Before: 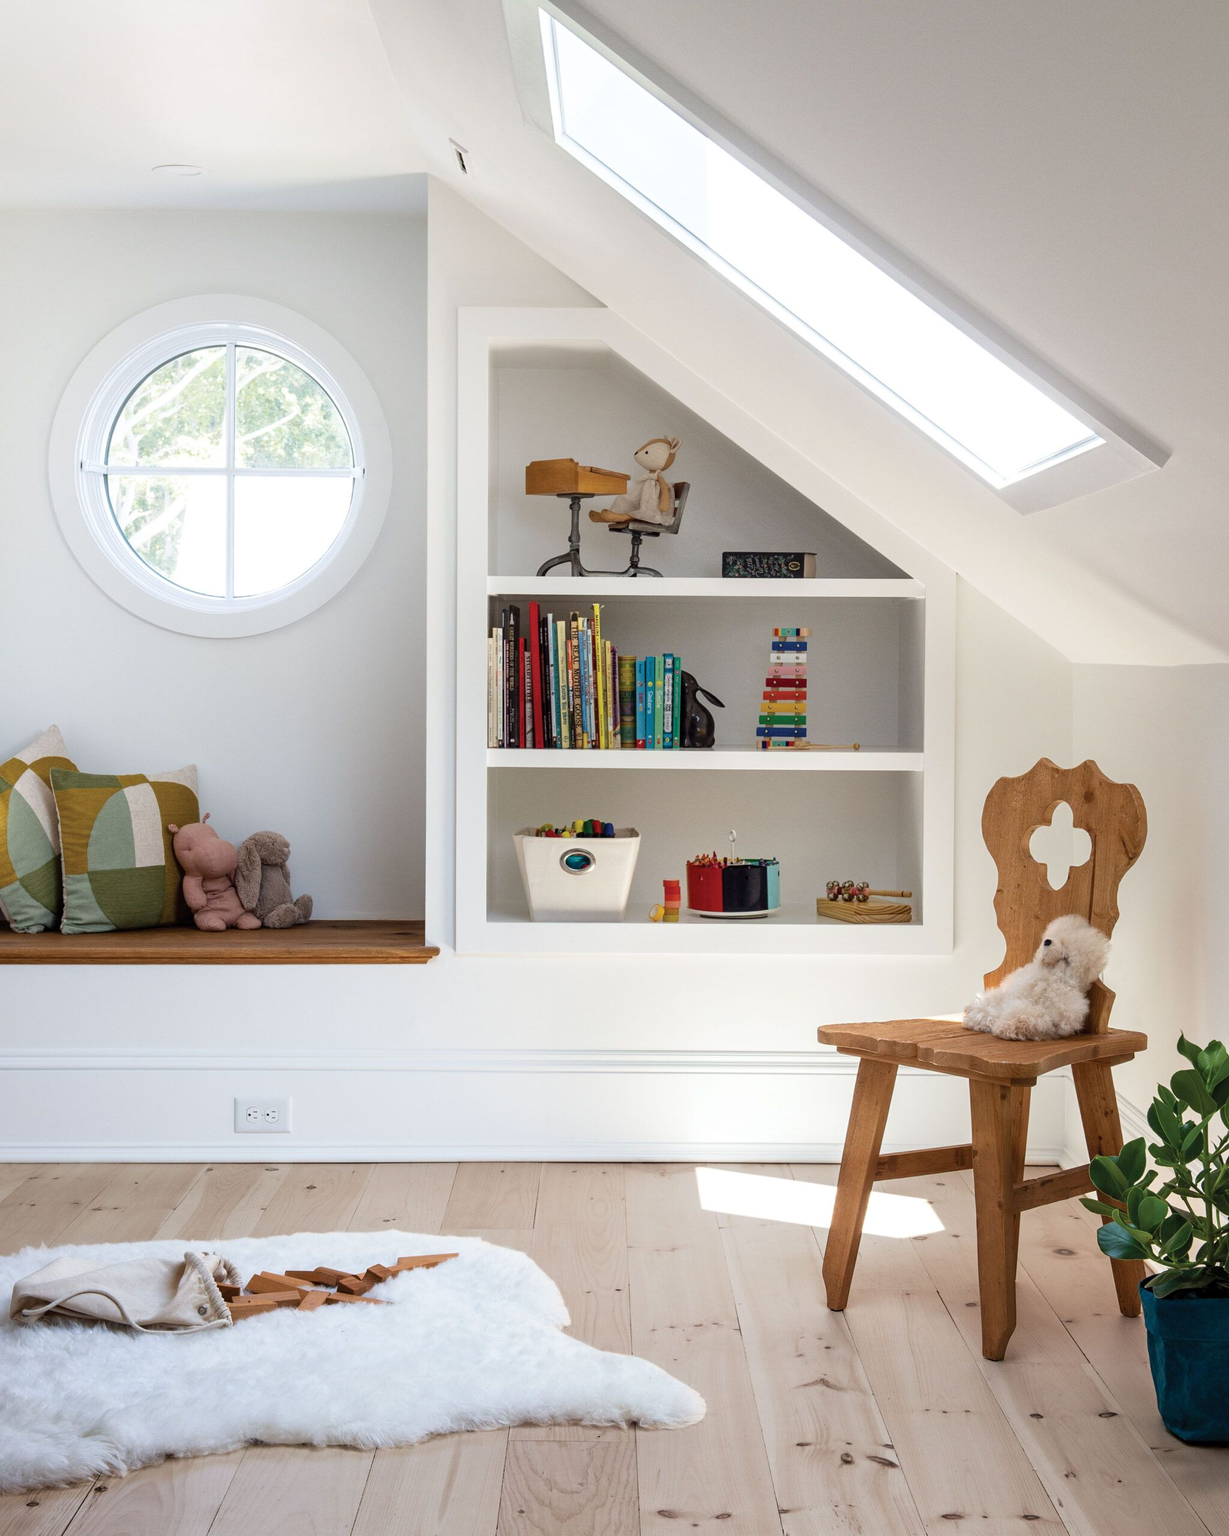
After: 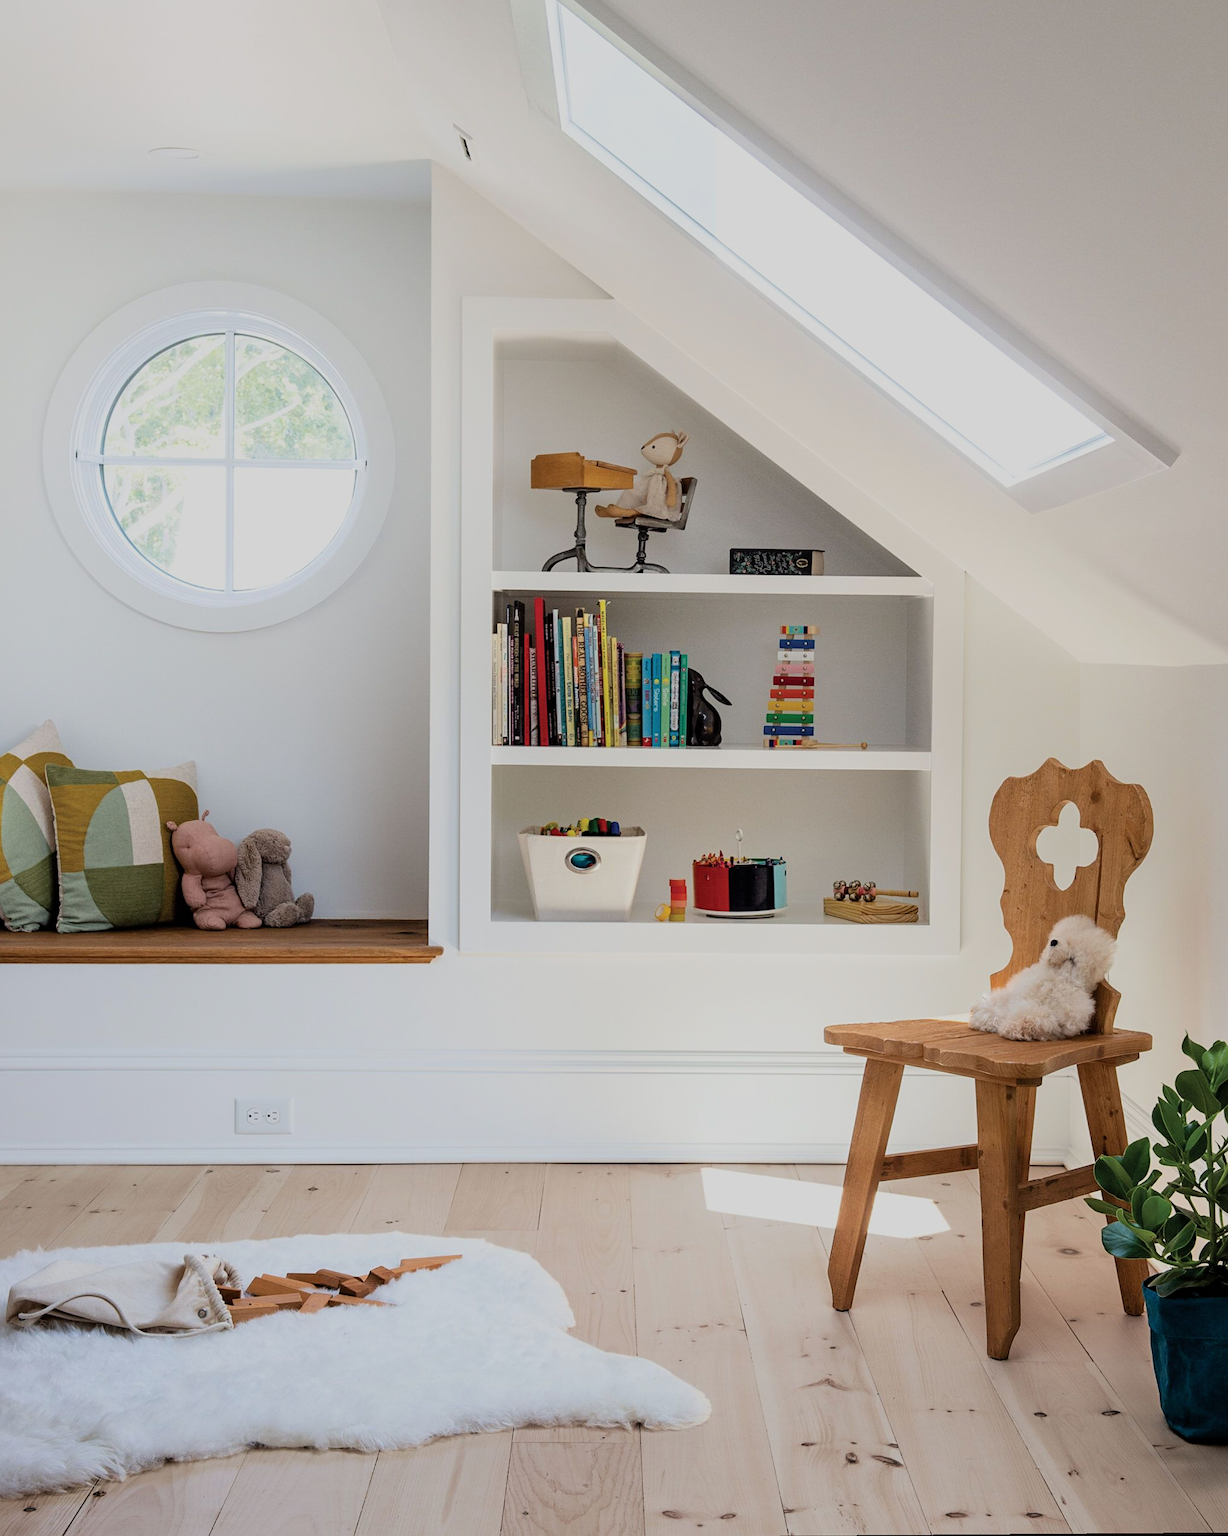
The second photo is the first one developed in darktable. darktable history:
sharpen: amount 0.2
filmic rgb: black relative exposure -7.65 EV, white relative exposure 4.56 EV, hardness 3.61, color science v6 (2022)
rotate and perspective: rotation 0.174°, lens shift (vertical) 0.013, lens shift (horizontal) 0.019, shear 0.001, automatic cropping original format, crop left 0.007, crop right 0.991, crop top 0.016, crop bottom 0.997
